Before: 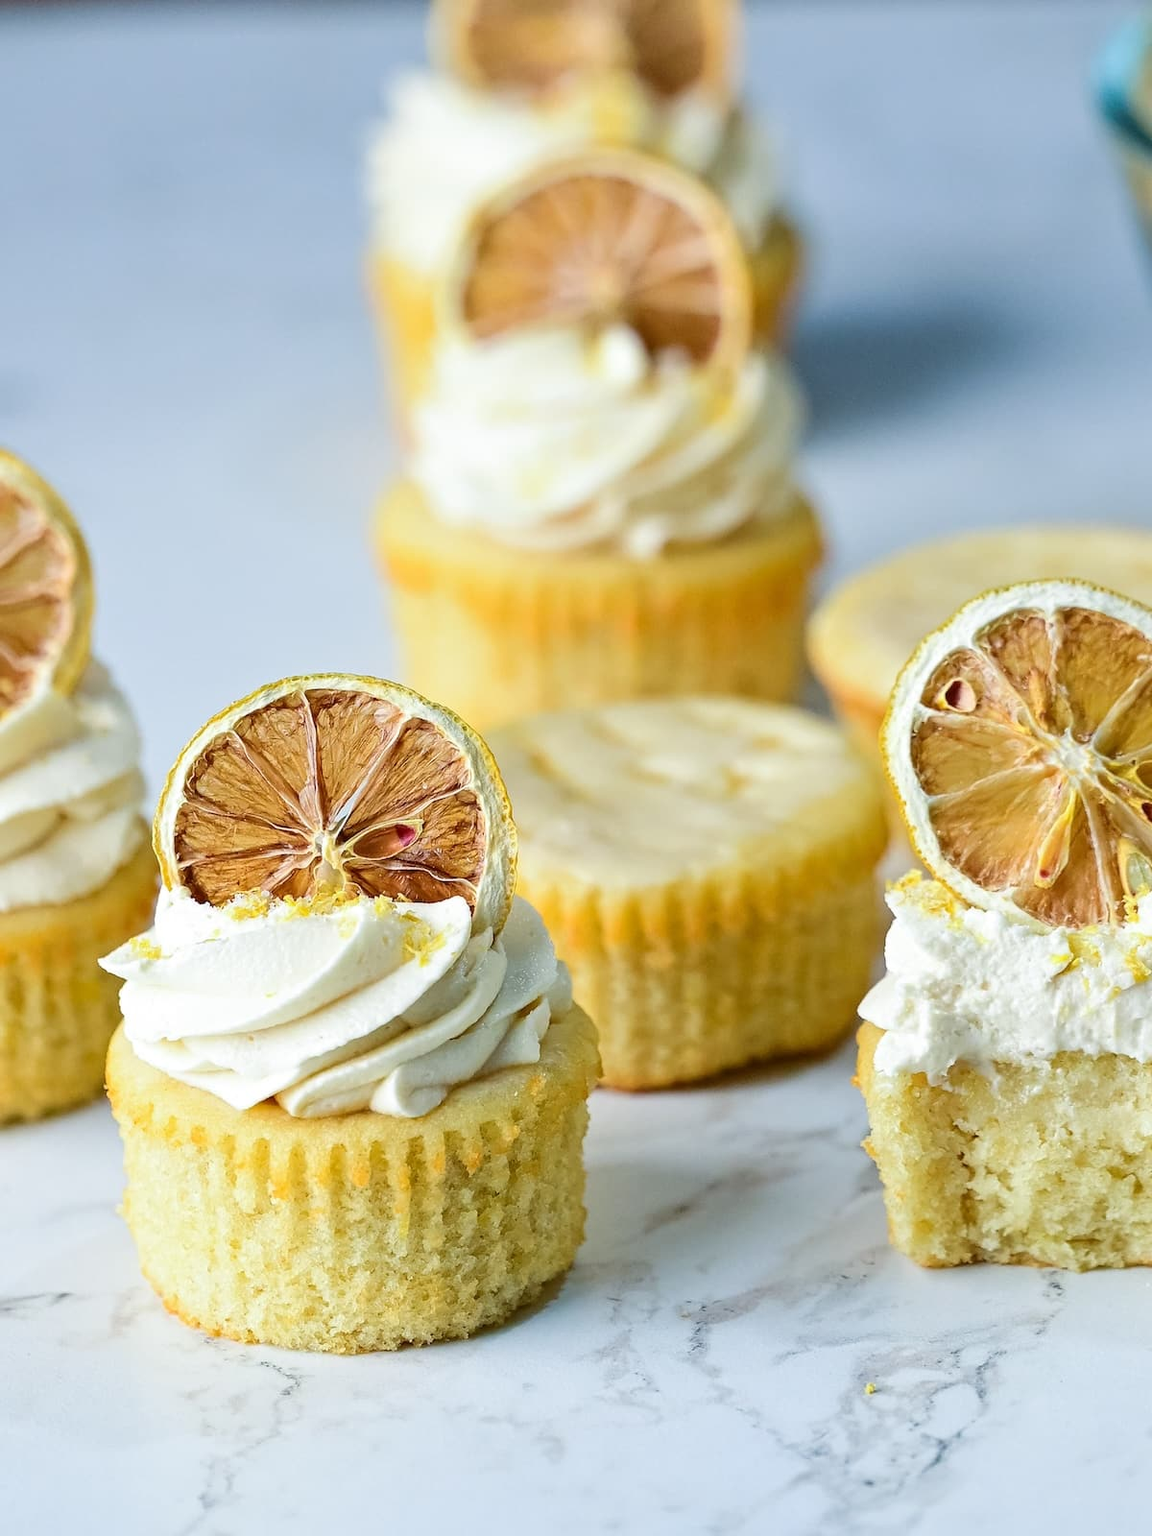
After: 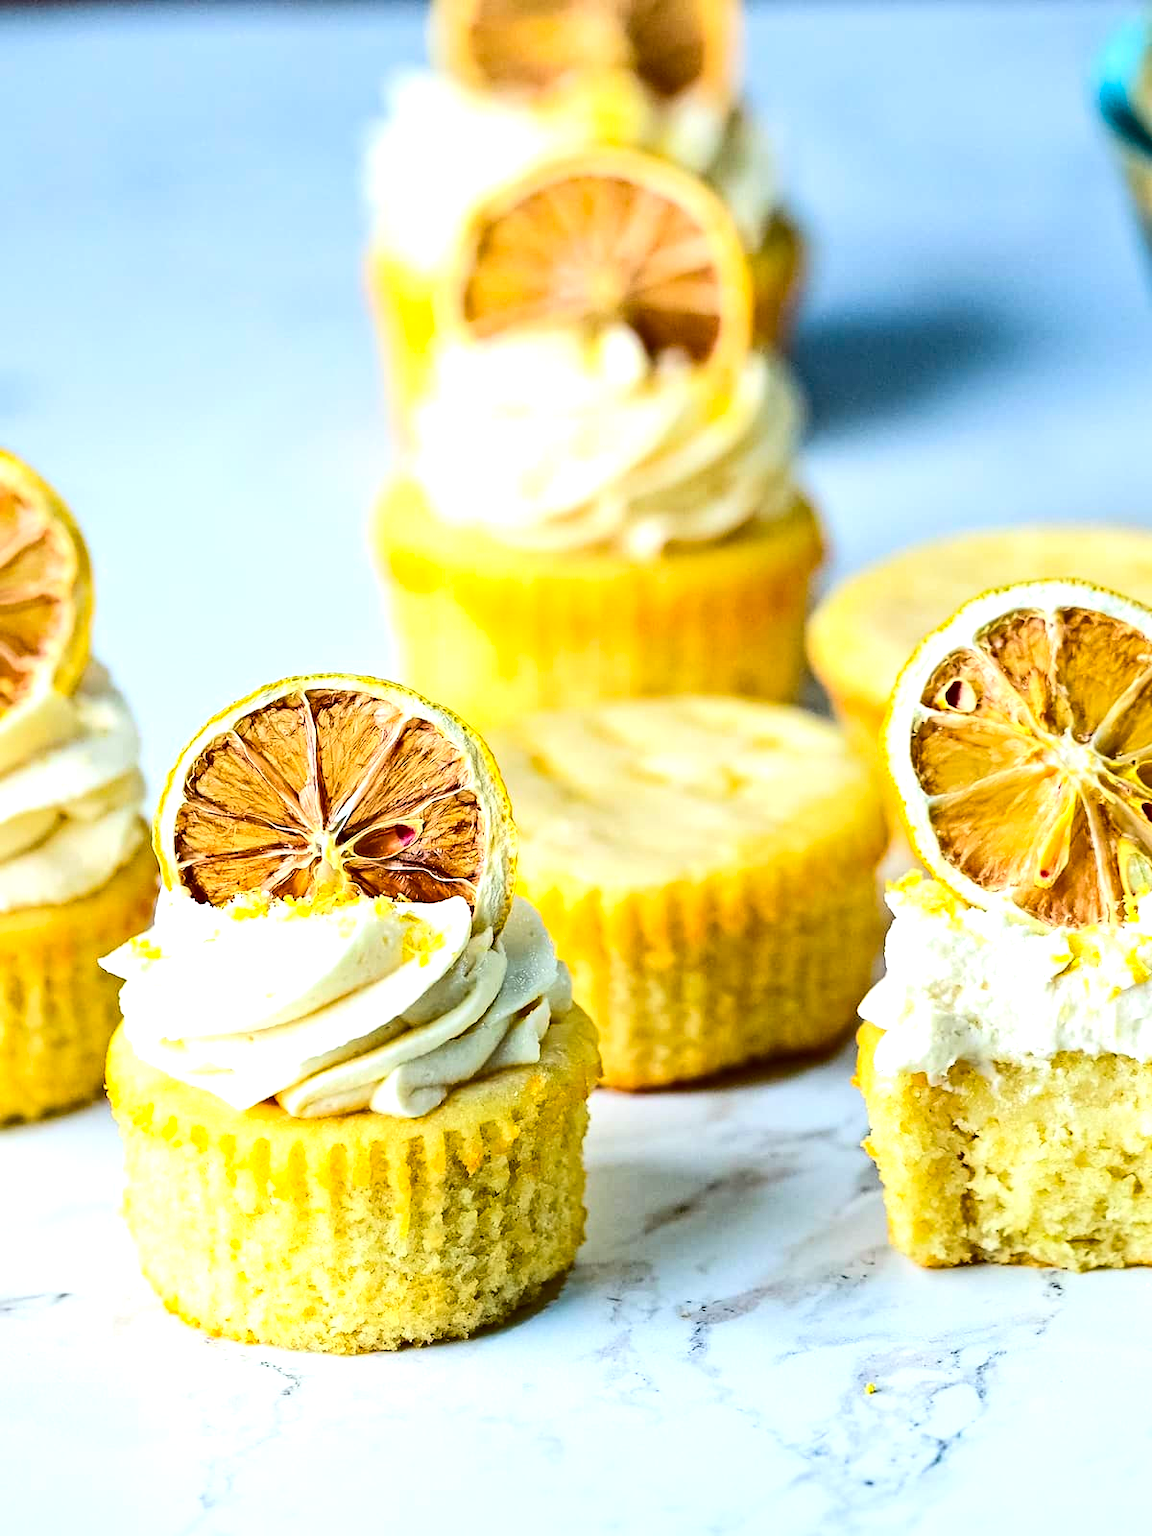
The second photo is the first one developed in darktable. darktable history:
contrast brightness saturation: contrast 0.18, saturation 0.3
tone equalizer: -8 EV -0.75 EV, -7 EV -0.7 EV, -6 EV -0.6 EV, -5 EV -0.4 EV, -3 EV 0.4 EV, -2 EV 0.6 EV, -1 EV 0.7 EV, +0 EV 0.75 EV, edges refinement/feathering 500, mask exposure compensation -1.57 EV, preserve details no
haze removal: strength 0.29, distance 0.25, compatibility mode true, adaptive false
